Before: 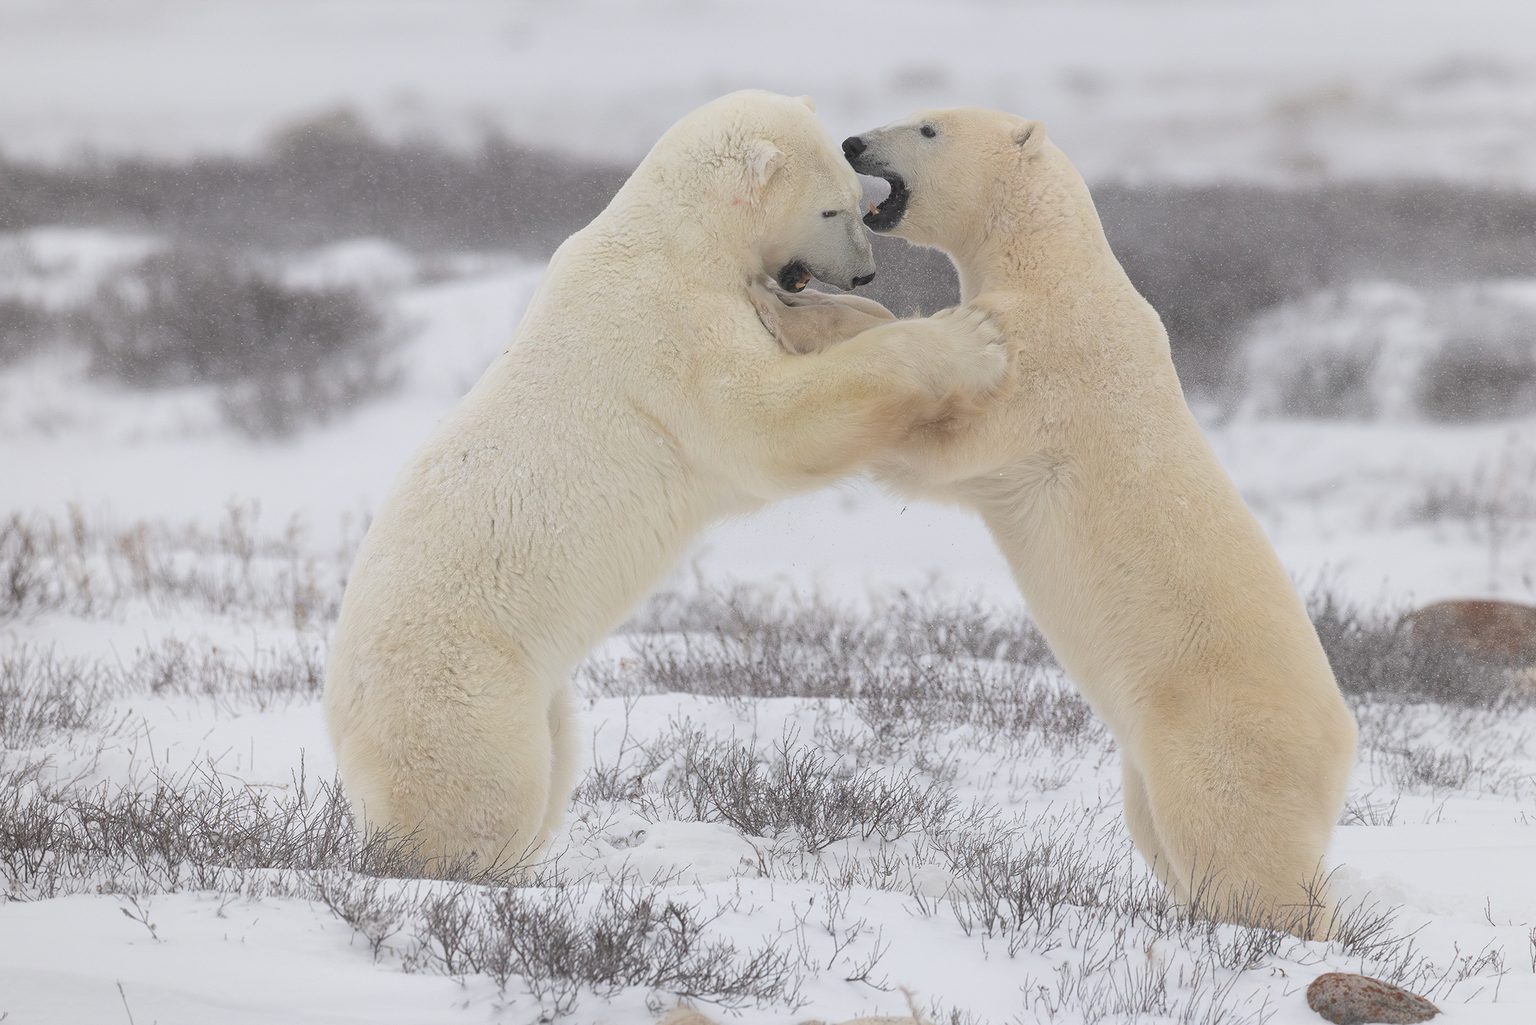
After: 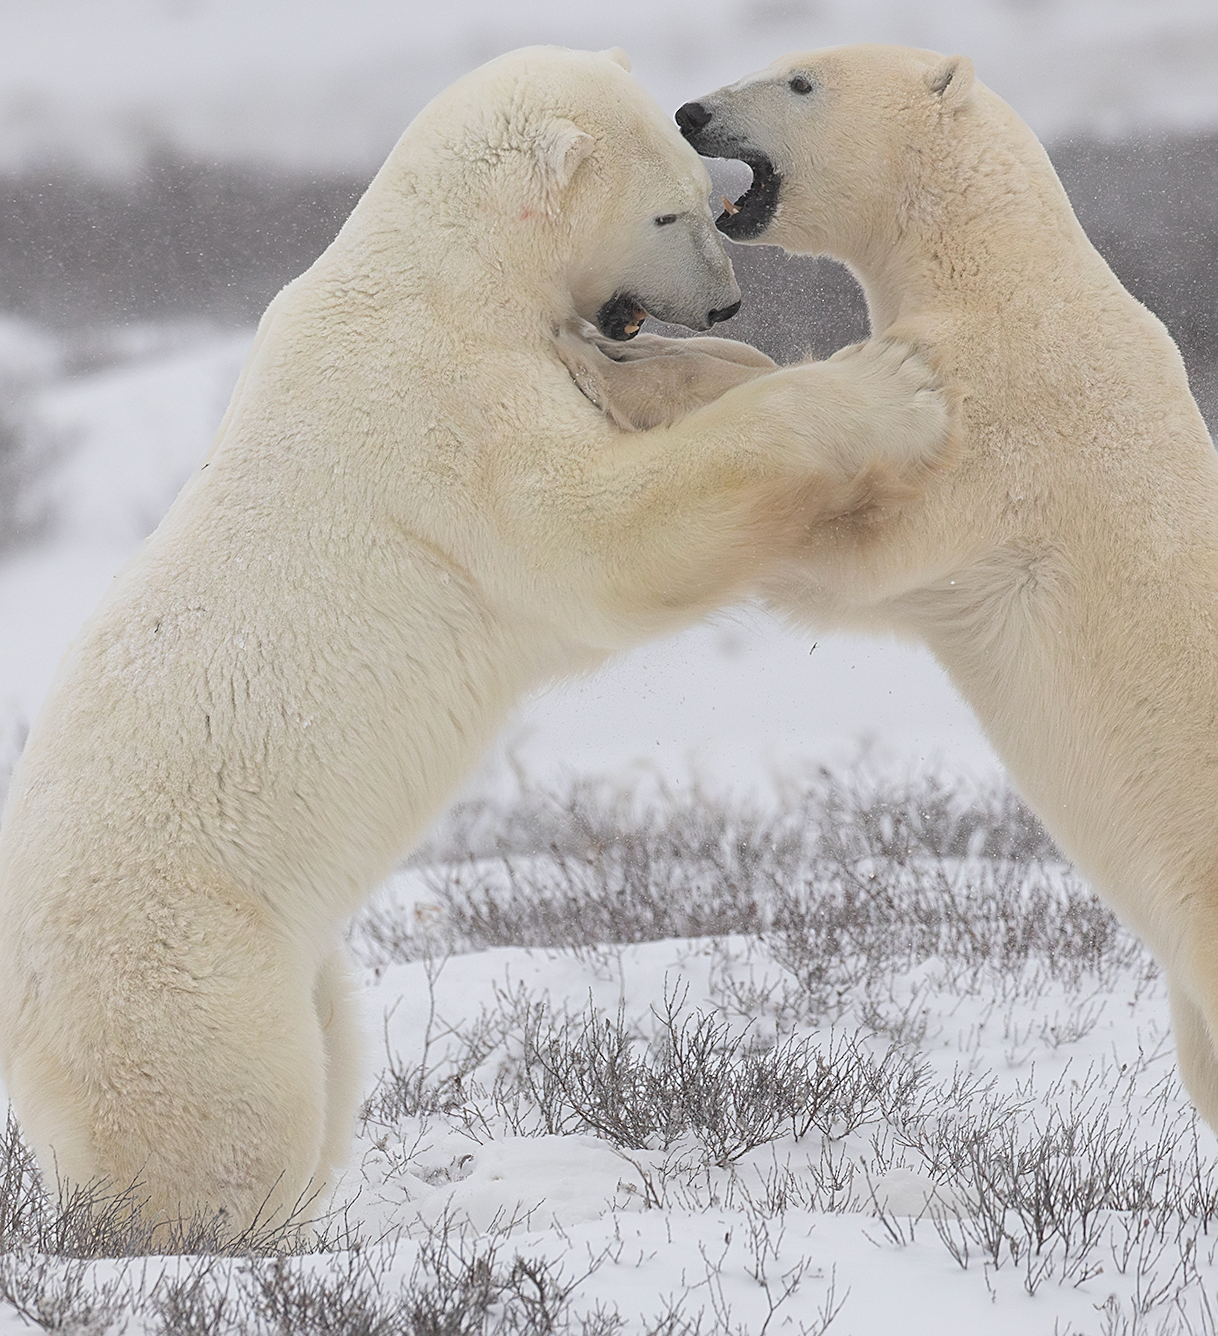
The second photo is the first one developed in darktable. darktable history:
crop: left 21.674%, right 22.086%
sharpen: on, module defaults
rotate and perspective: rotation -5°, crop left 0.05, crop right 0.952, crop top 0.11, crop bottom 0.89
